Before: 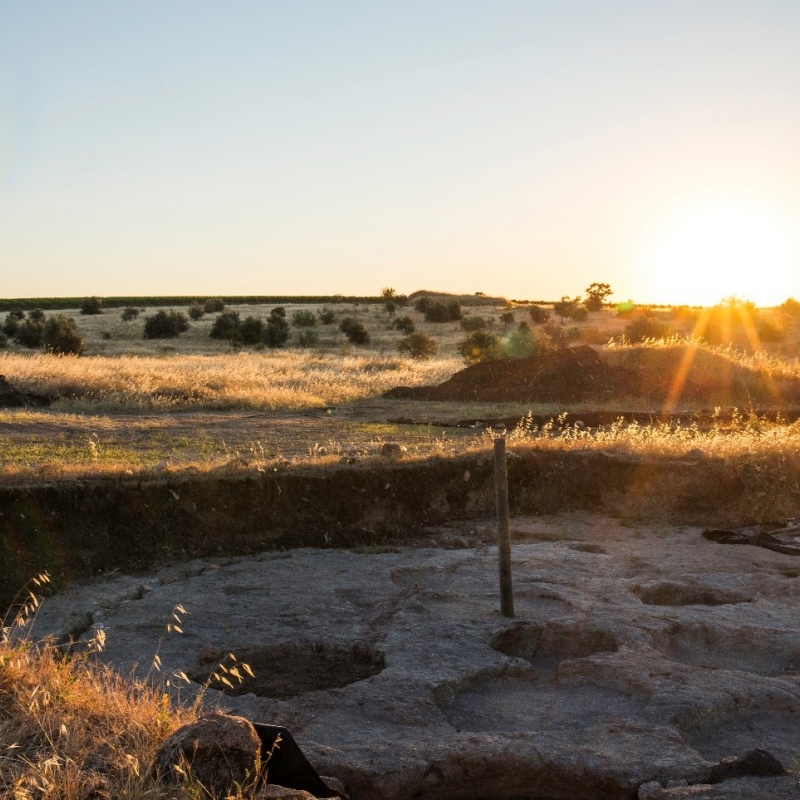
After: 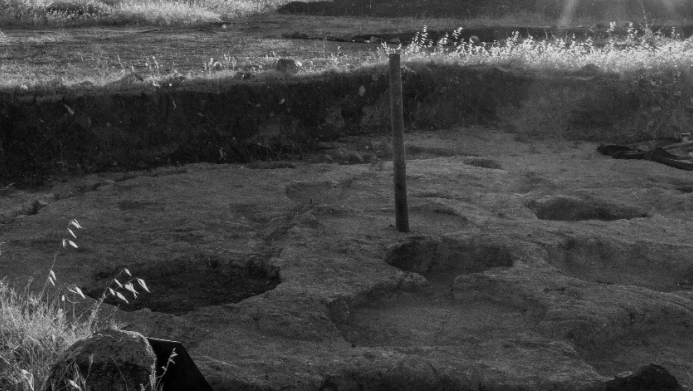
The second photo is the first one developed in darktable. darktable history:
monochrome: on, module defaults
bloom: size 5%, threshold 95%, strength 15%
crop and rotate: left 13.306%, top 48.129%, bottom 2.928%
white balance: red 0.98, blue 1.034
